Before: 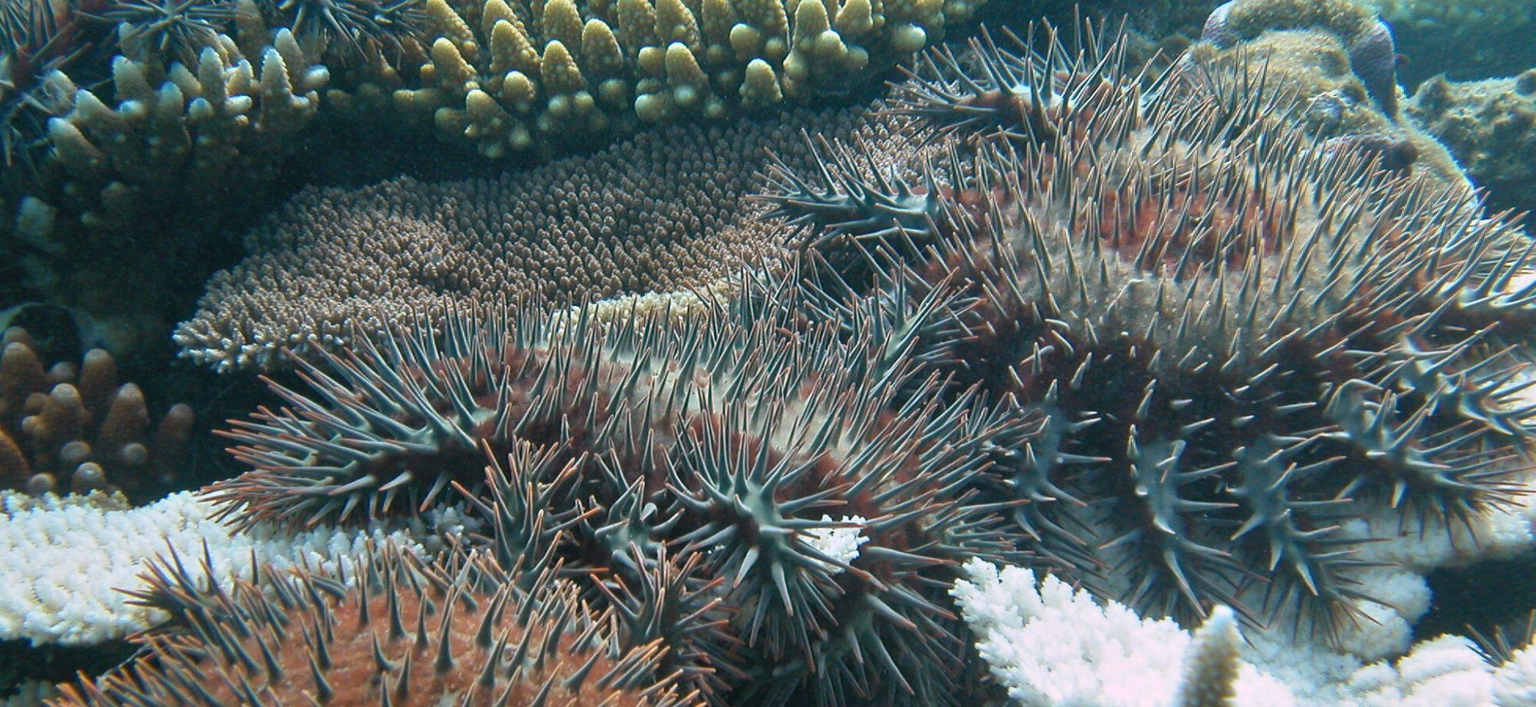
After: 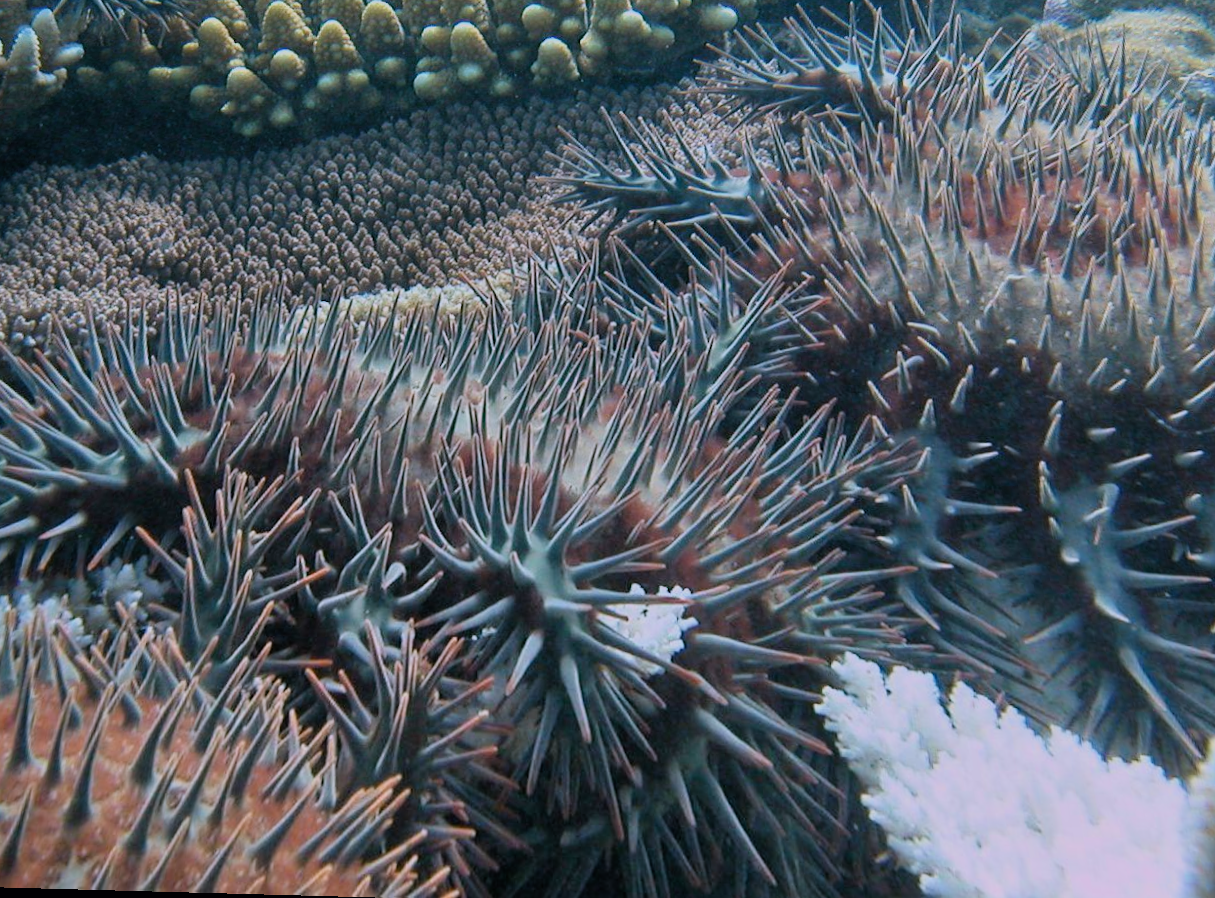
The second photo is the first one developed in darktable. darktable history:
filmic rgb: black relative exposure -7.65 EV, white relative exposure 4.56 EV, hardness 3.61, color science v6 (2022)
crop: left 13.443%, right 13.31%
white balance: red 1.004, blue 1.096
rotate and perspective: rotation 0.72°, lens shift (vertical) -0.352, lens shift (horizontal) -0.051, crop left 0.152, crop right 0.859, crop top 0.019, crop bottom 0.964
